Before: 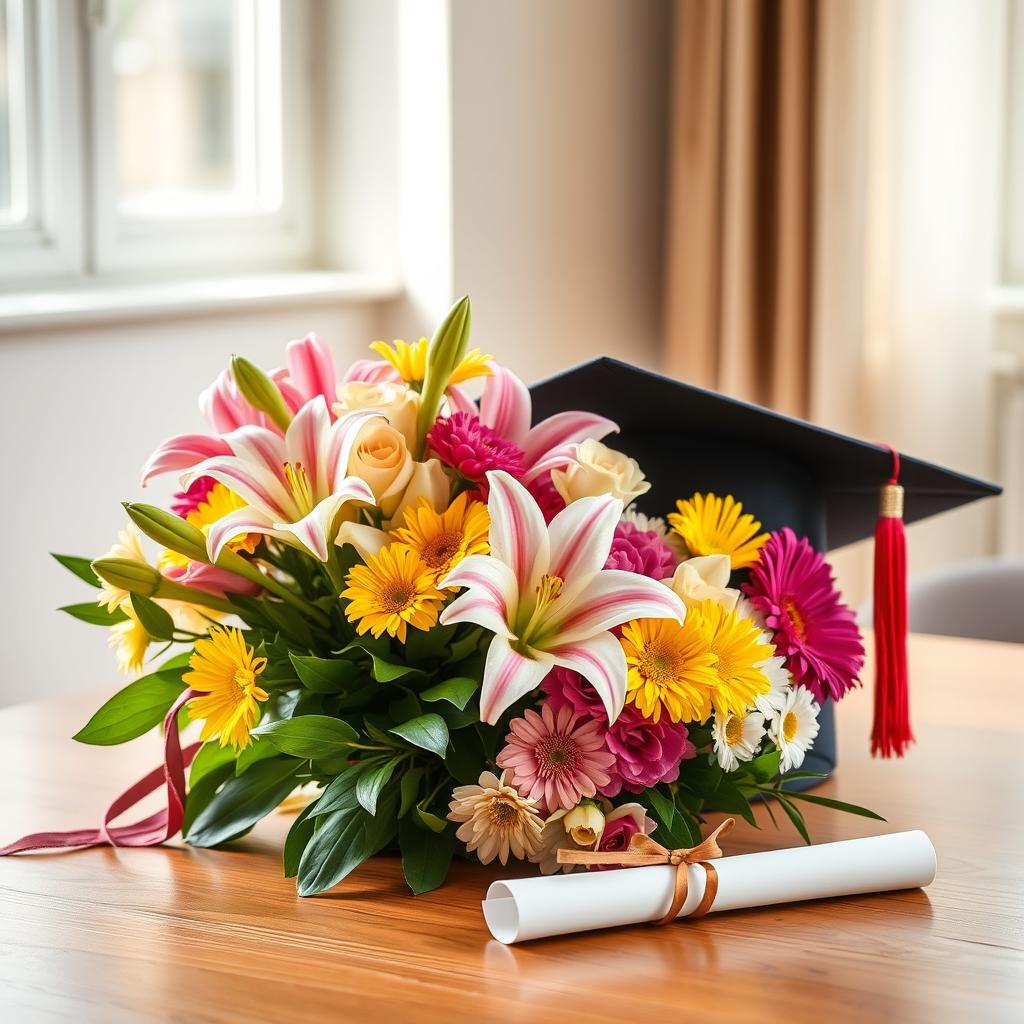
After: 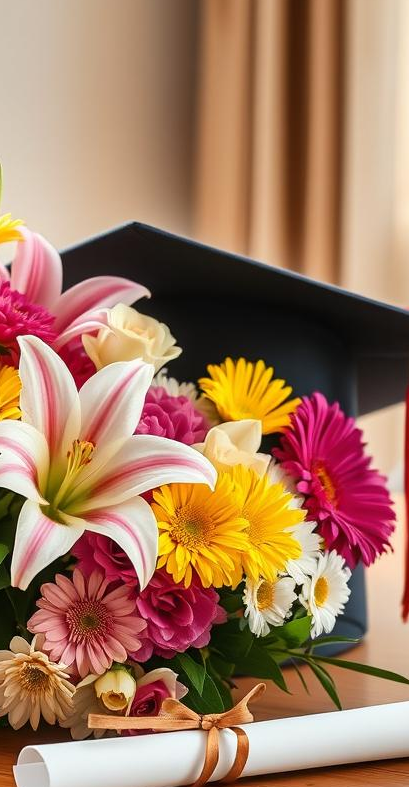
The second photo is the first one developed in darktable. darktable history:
crop: left 45.865%, top 13.281%, right 14.175%, bottom 9.809%
